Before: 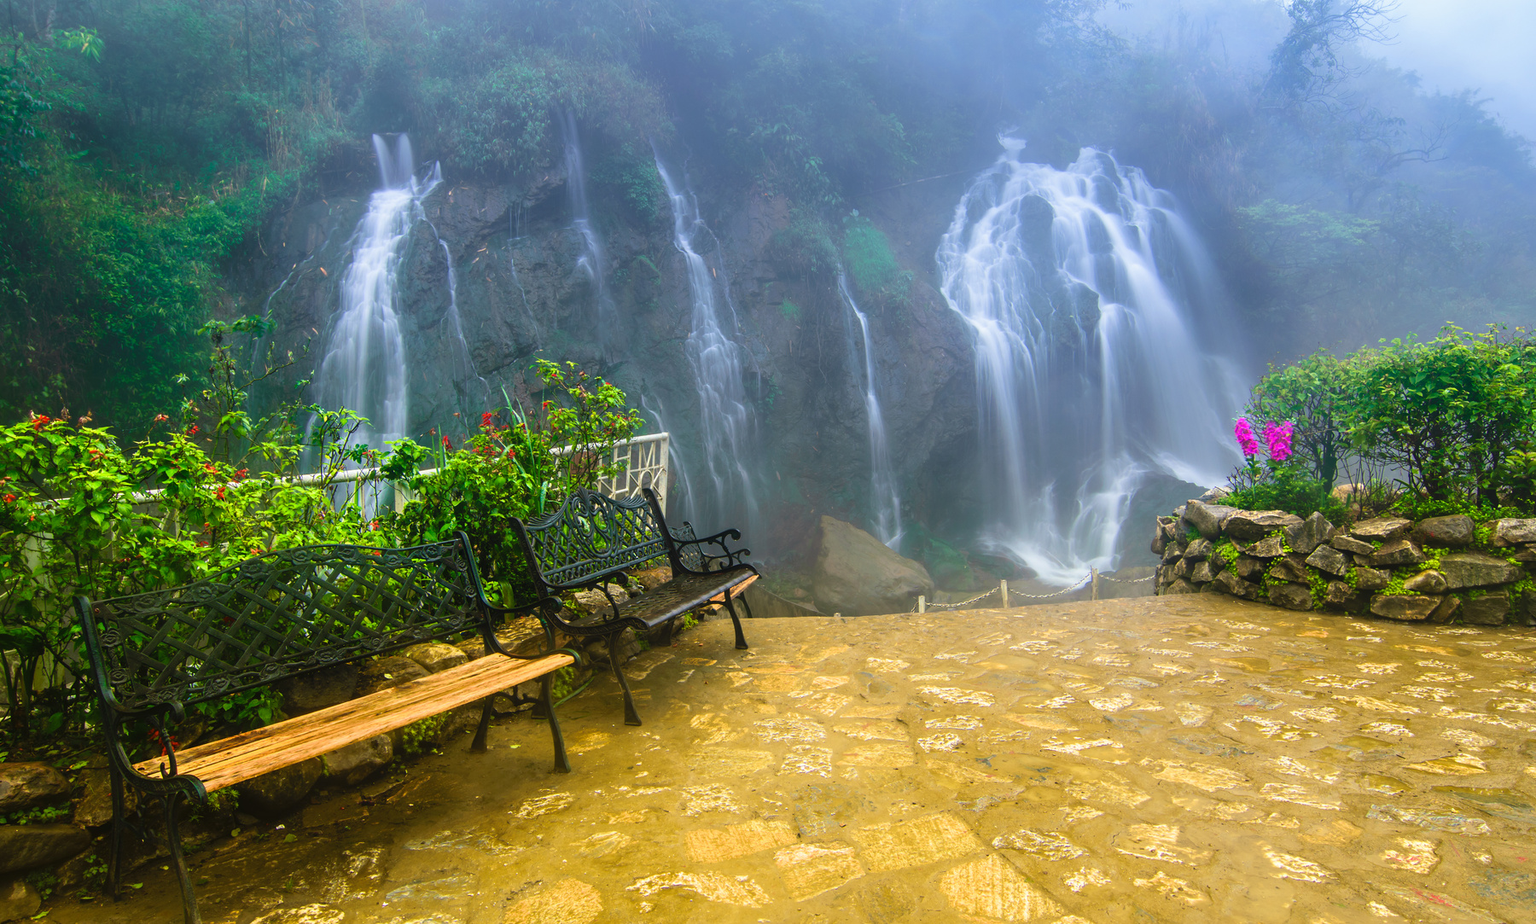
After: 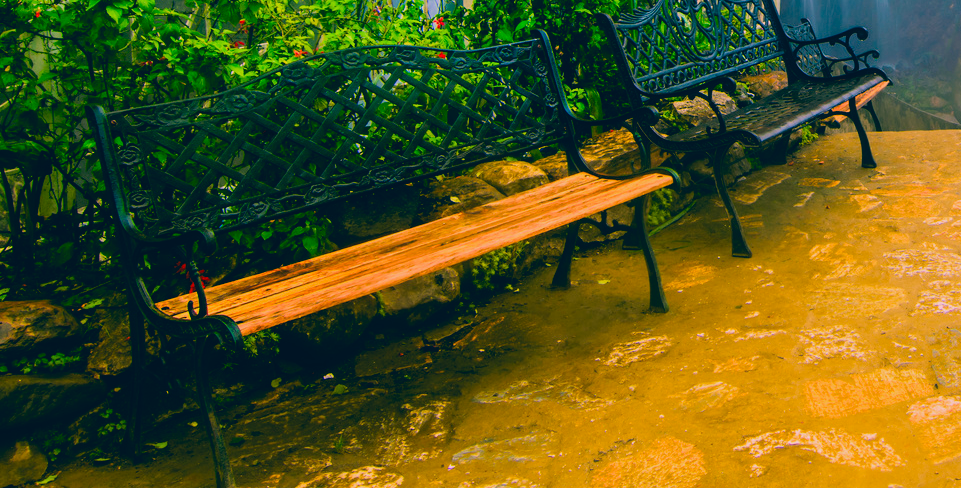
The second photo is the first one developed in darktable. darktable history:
color correction: highlights a* 17.03, highlights b* 0.205, shadows a* -15.38, shadows b* -14.56, saturation 1.5
filmic rgb: black relative exposure -7.65 EV, white relative exposure 4.56 EV, hardness 3.61
crop and rotate: top 54.778%, right 46.61%, bottom 0.159%
